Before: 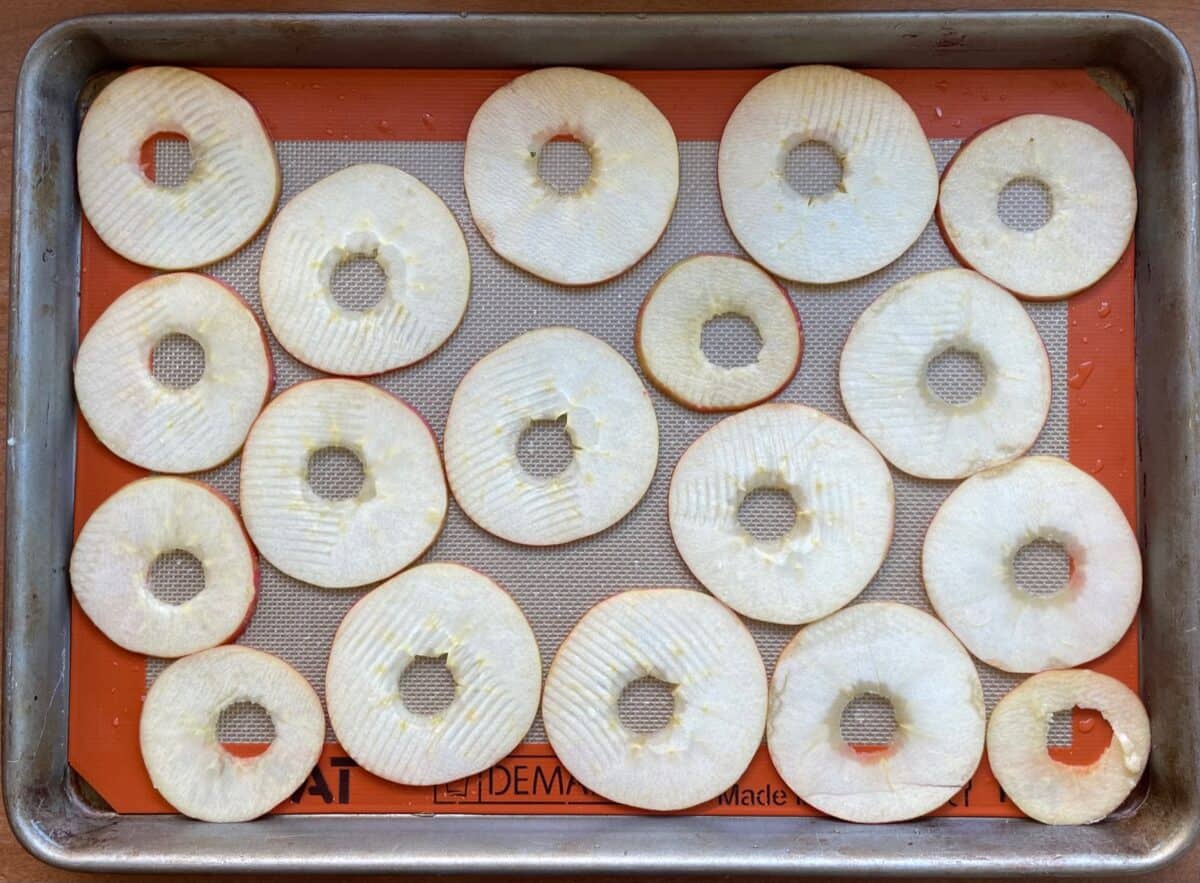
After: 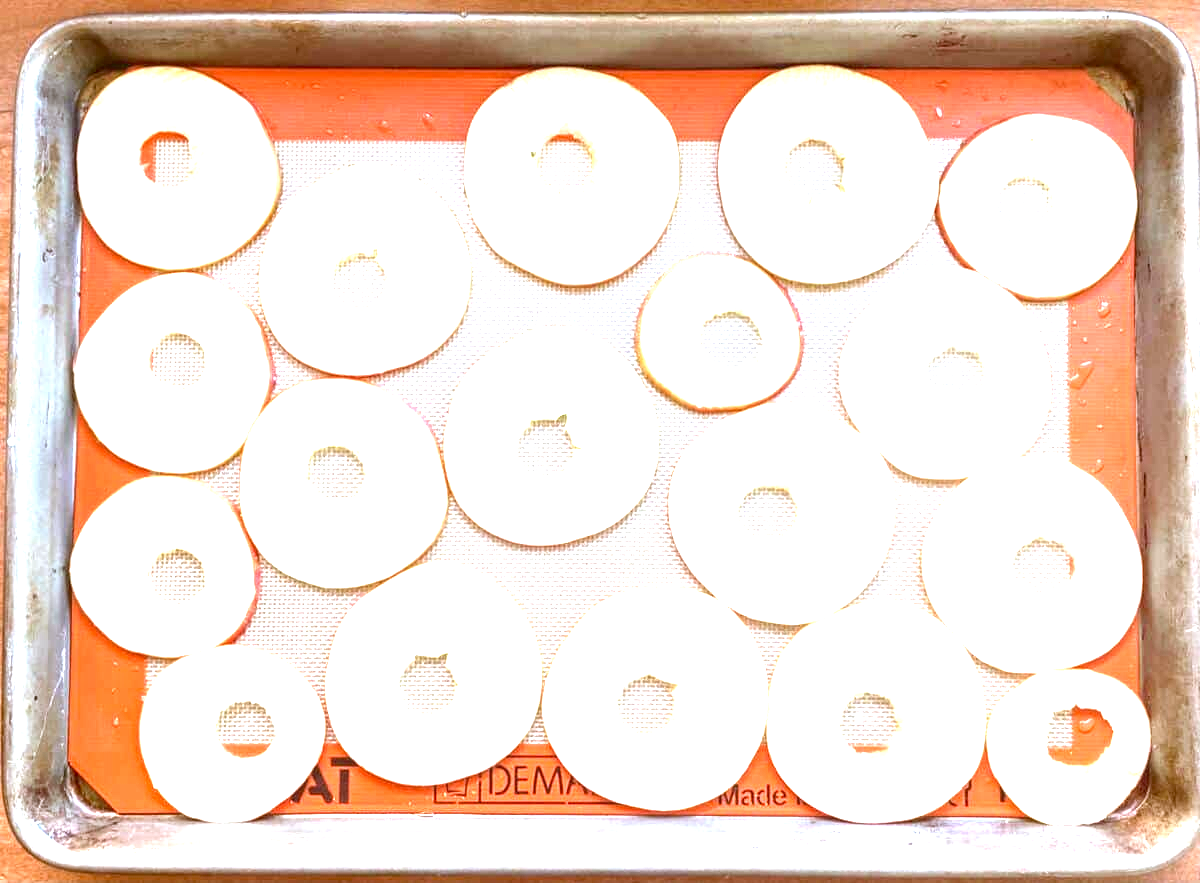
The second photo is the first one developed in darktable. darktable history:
color correction: highlights a* -0.497, highlights b* 0.161, shadows a* 4.86, shadows b* 20.13
local contrast: on, module defaults
exposure: exposure 2.251 EV, compensate exposure bias true, compensate highlight preservation false
